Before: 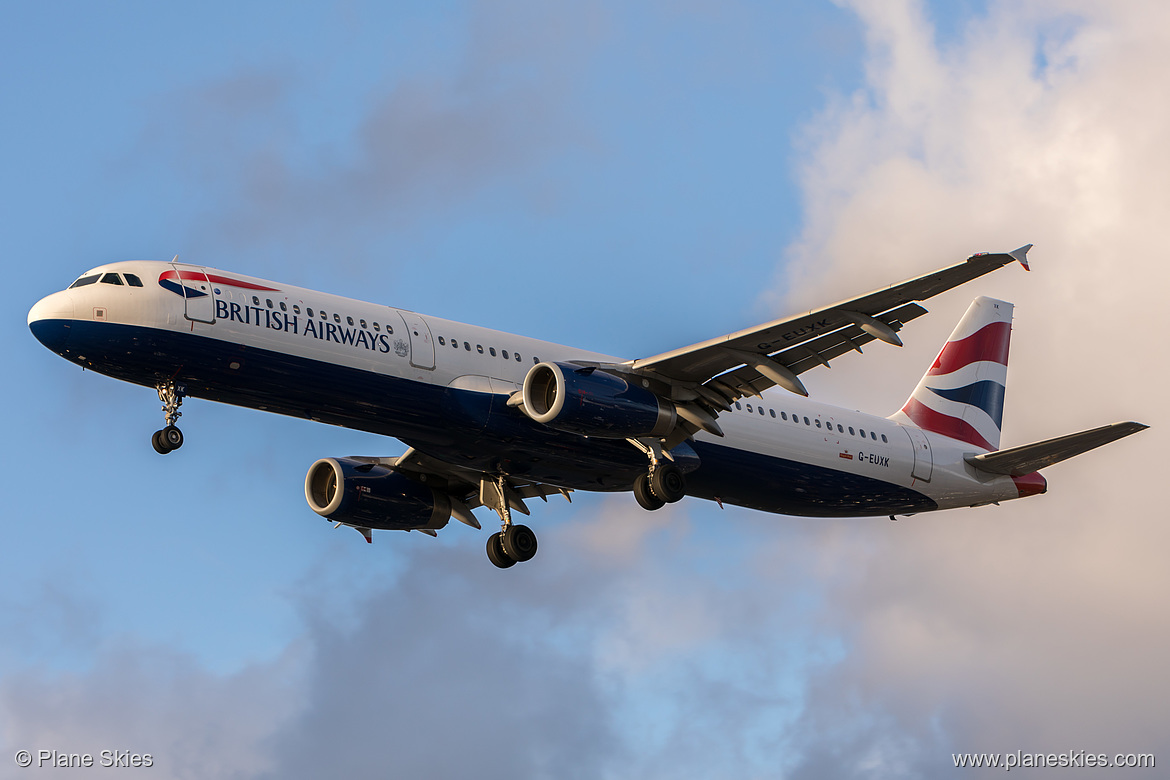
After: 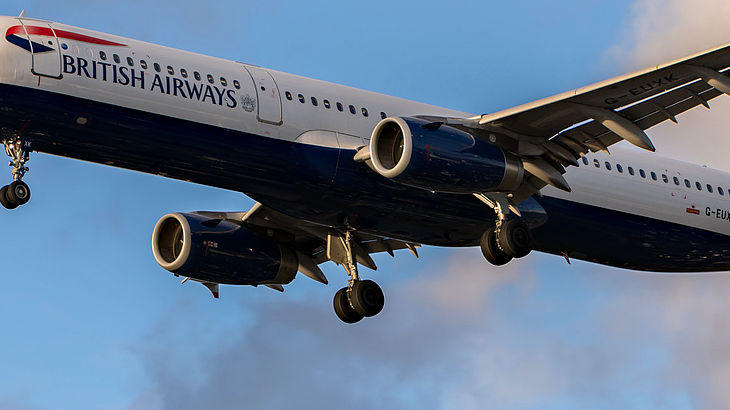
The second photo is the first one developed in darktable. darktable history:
haze removal: compatibility mode true, adaptive false
crop: left 13.114%, top 31.5%, right 24.476%, bottom 15.92%
